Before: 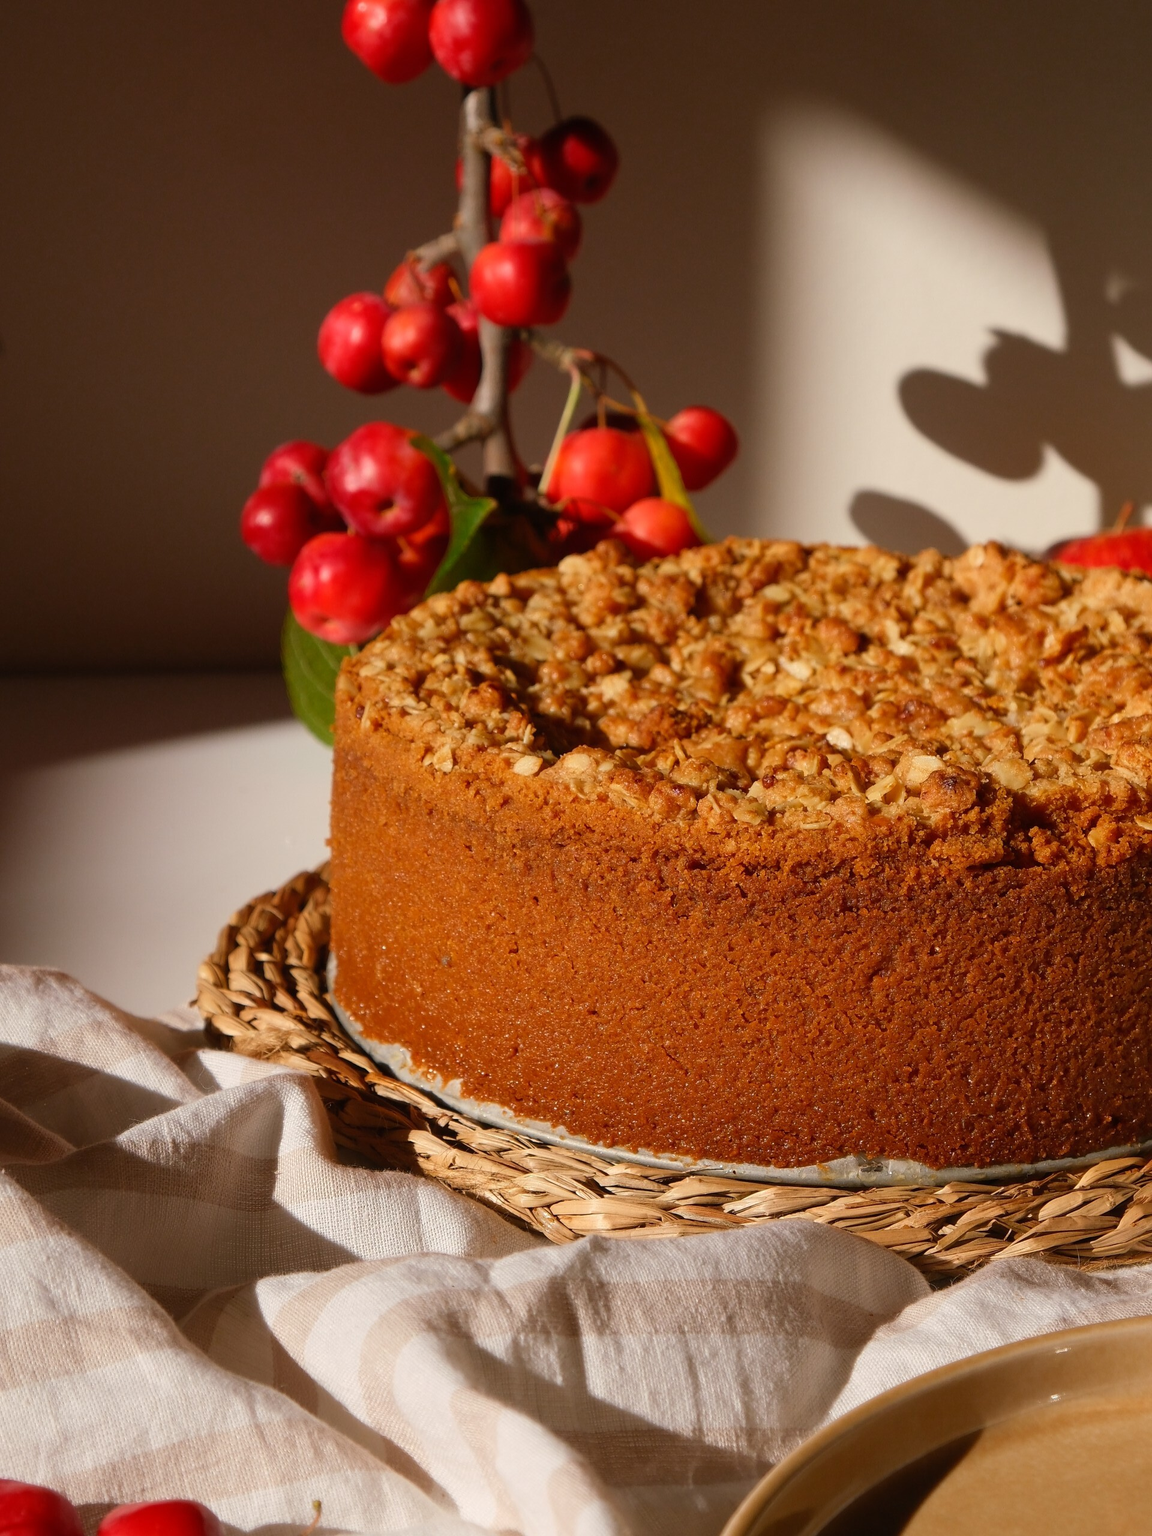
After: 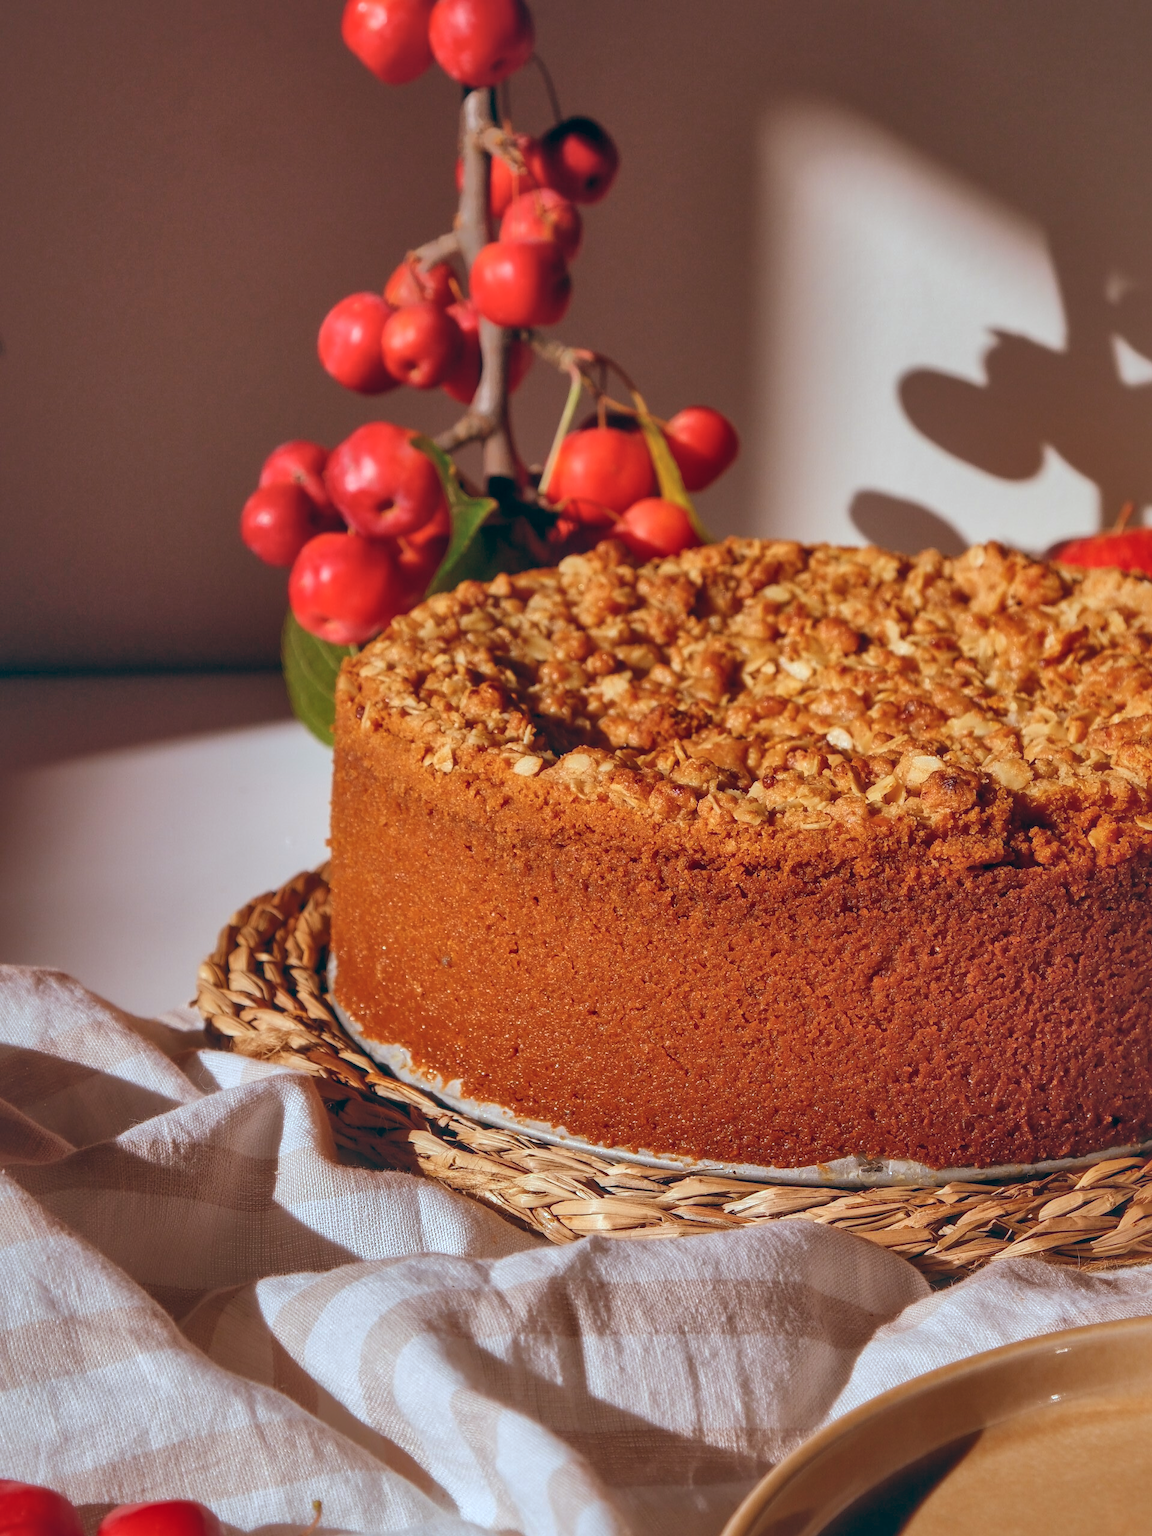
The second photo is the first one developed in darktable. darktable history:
color balance: lift [1.003, 0.993, 1.001, 1.007], gamma [1.018, 1.072, 0.959, 0.928], gain [0.974, 0.873, 1.031, 1.127]
white balance: red 1.05, blue 1.072
local contrast: detail 130%
color calibration: illuminant same as pipeline (D50), adaptation none (bypass)
shadows and highlights: shadows 60, highlights -60
